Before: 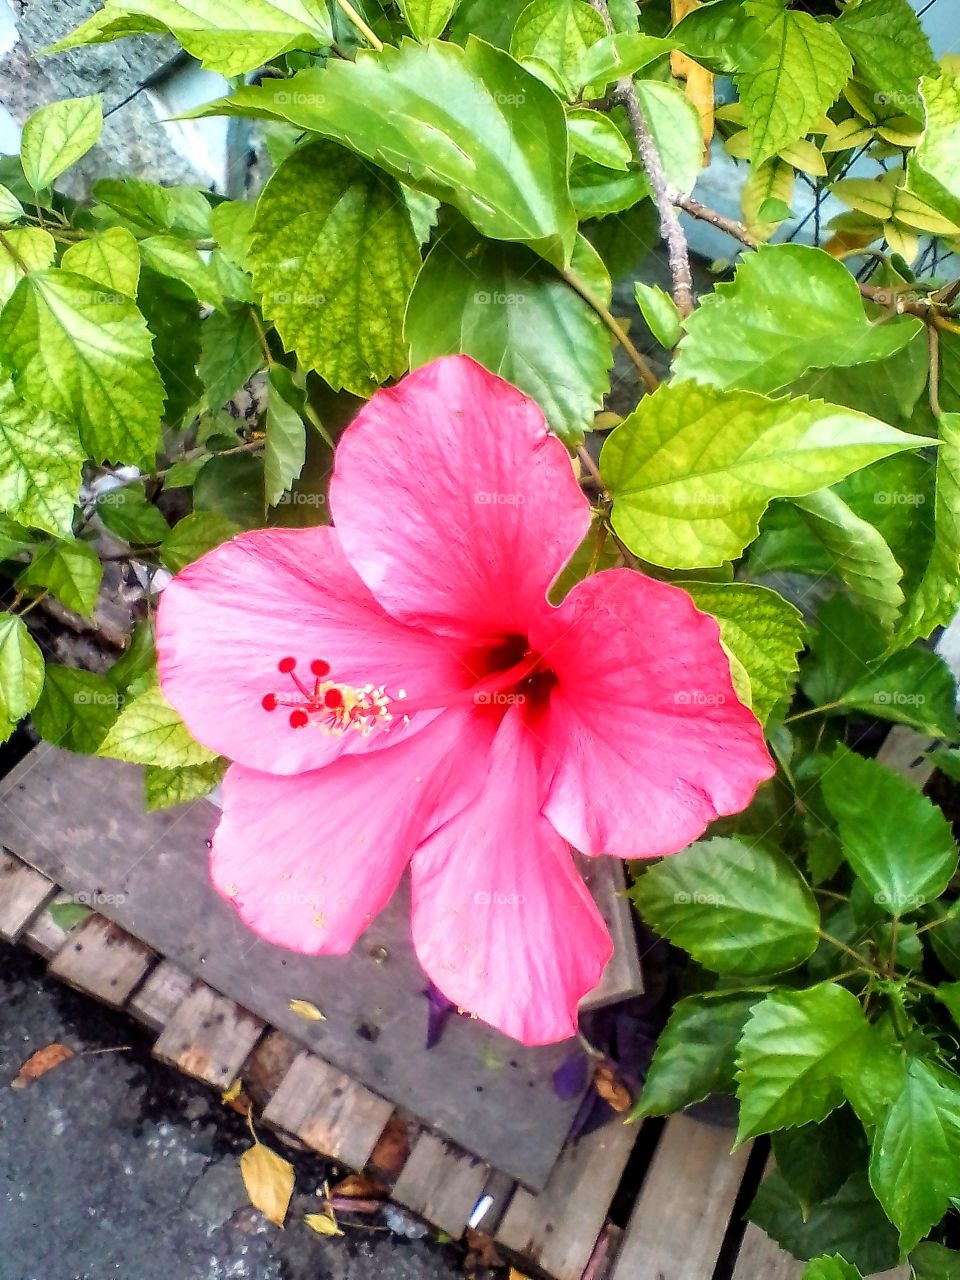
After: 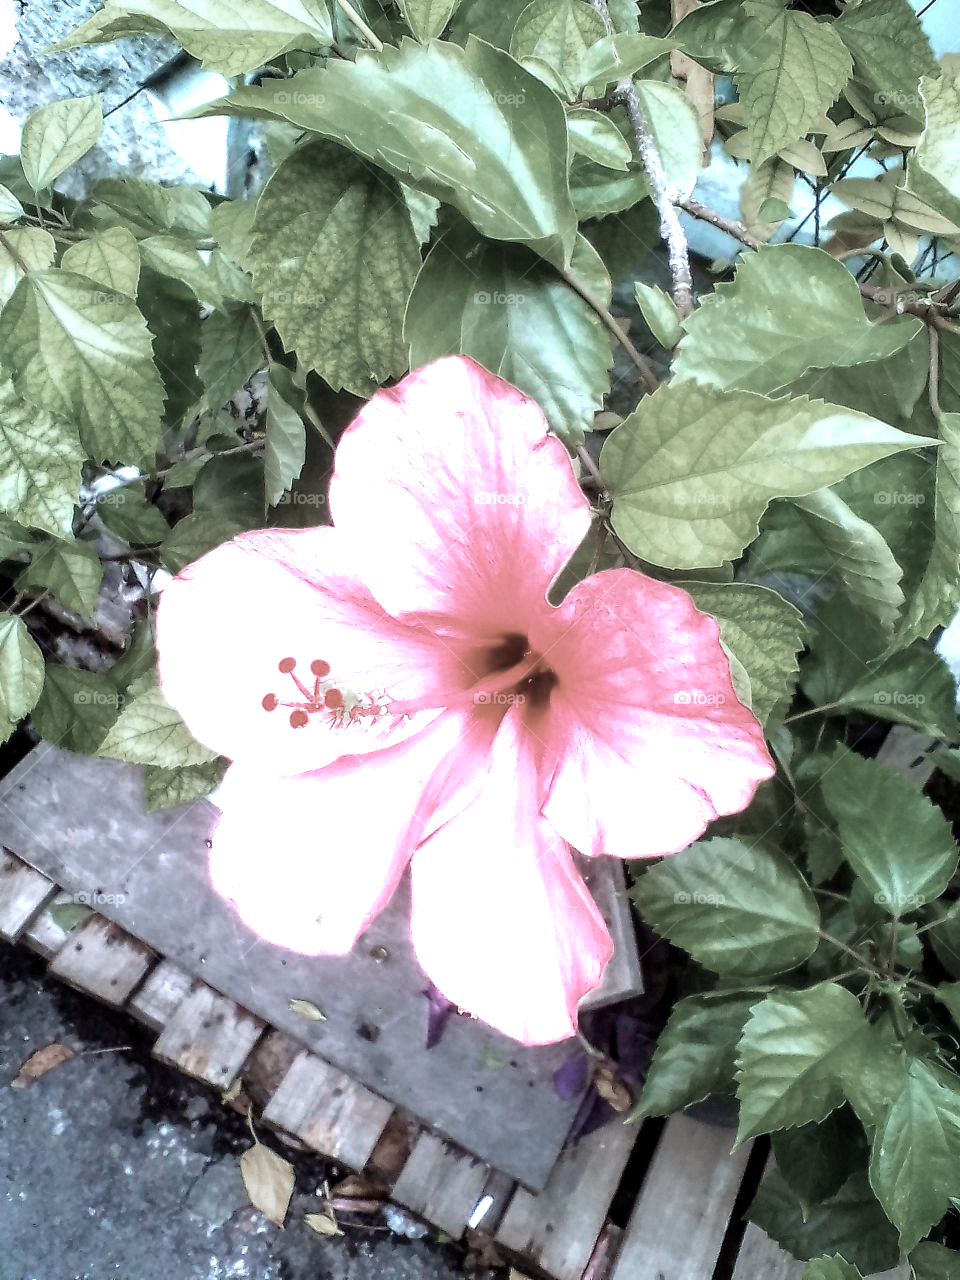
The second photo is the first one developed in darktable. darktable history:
color zones: curves: ch0 [(0, 0.613) (0.01, 0.613) (0.245, 0.448) (0.498, 0.529) (0.642, 0.665) (0.879, 0.777) (0.99, 0.613)]; ch1 [(0, 0.272) (0.219, 0.127) (0.724, 0.346)]
color correction: highlights a* -9.23, highlights b* -22.77
